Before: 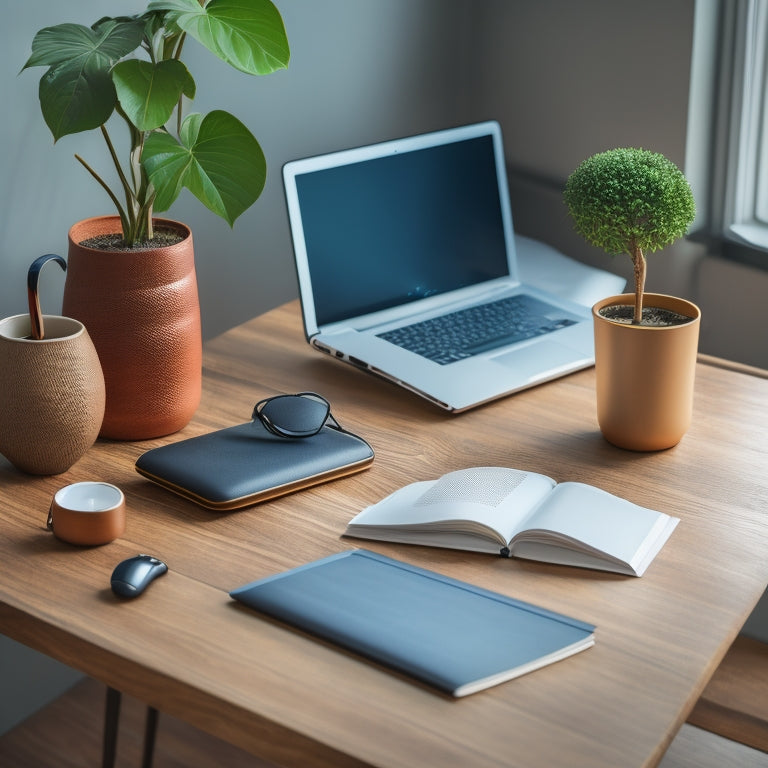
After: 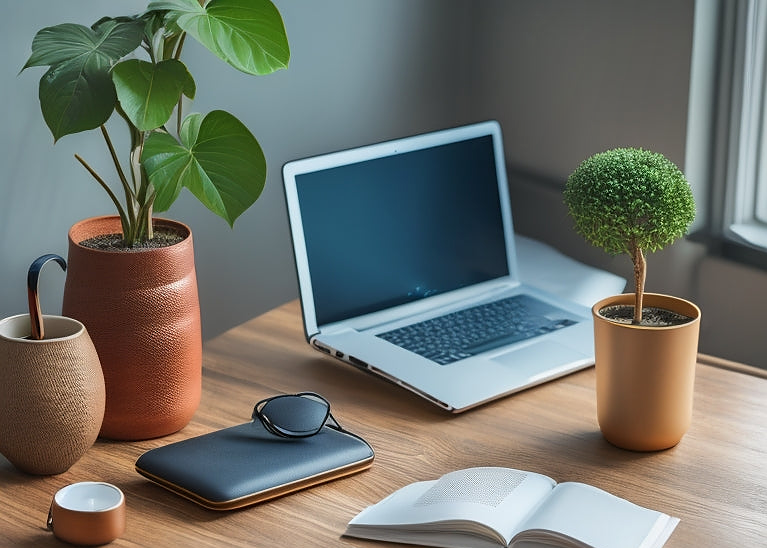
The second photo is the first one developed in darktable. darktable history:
sharpen: radius 0.969, amount 0.604
crop: bottom 28.576%
shadows and highlights: low approximation 0.01, soften with gaussian
